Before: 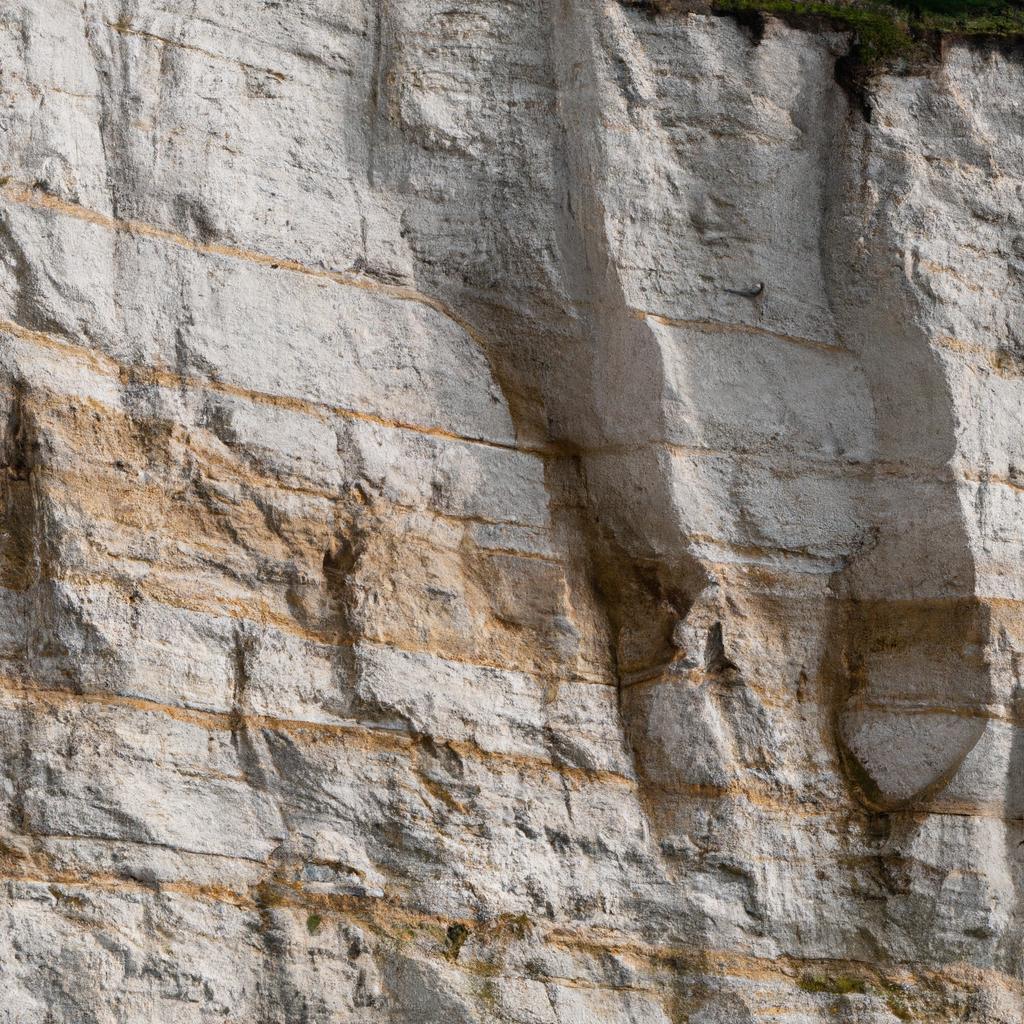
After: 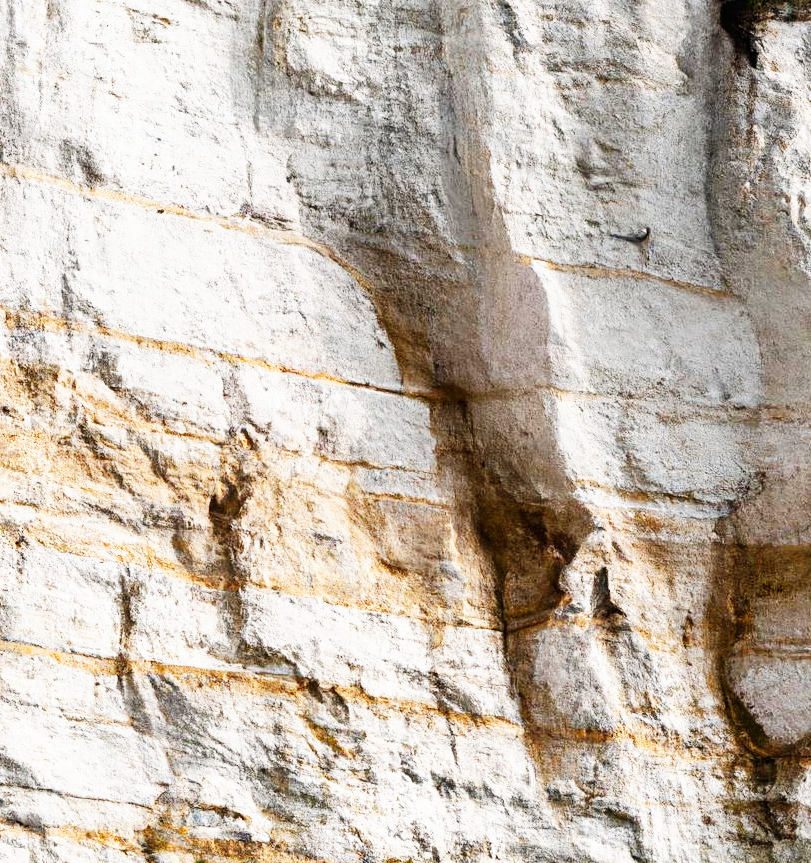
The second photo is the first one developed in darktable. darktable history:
base curve: curves: ch0 [(0, 0) (0.007, 0.004) (0.027, 0.03) (0.046, 0.07) (0.207, 0.54) (0.442, 0.872) (0.673, 0.972) (1, 1)], preserve colors none
crop: left 11.225%, top 5.381%, right 9.565%, bottom 10.314%
